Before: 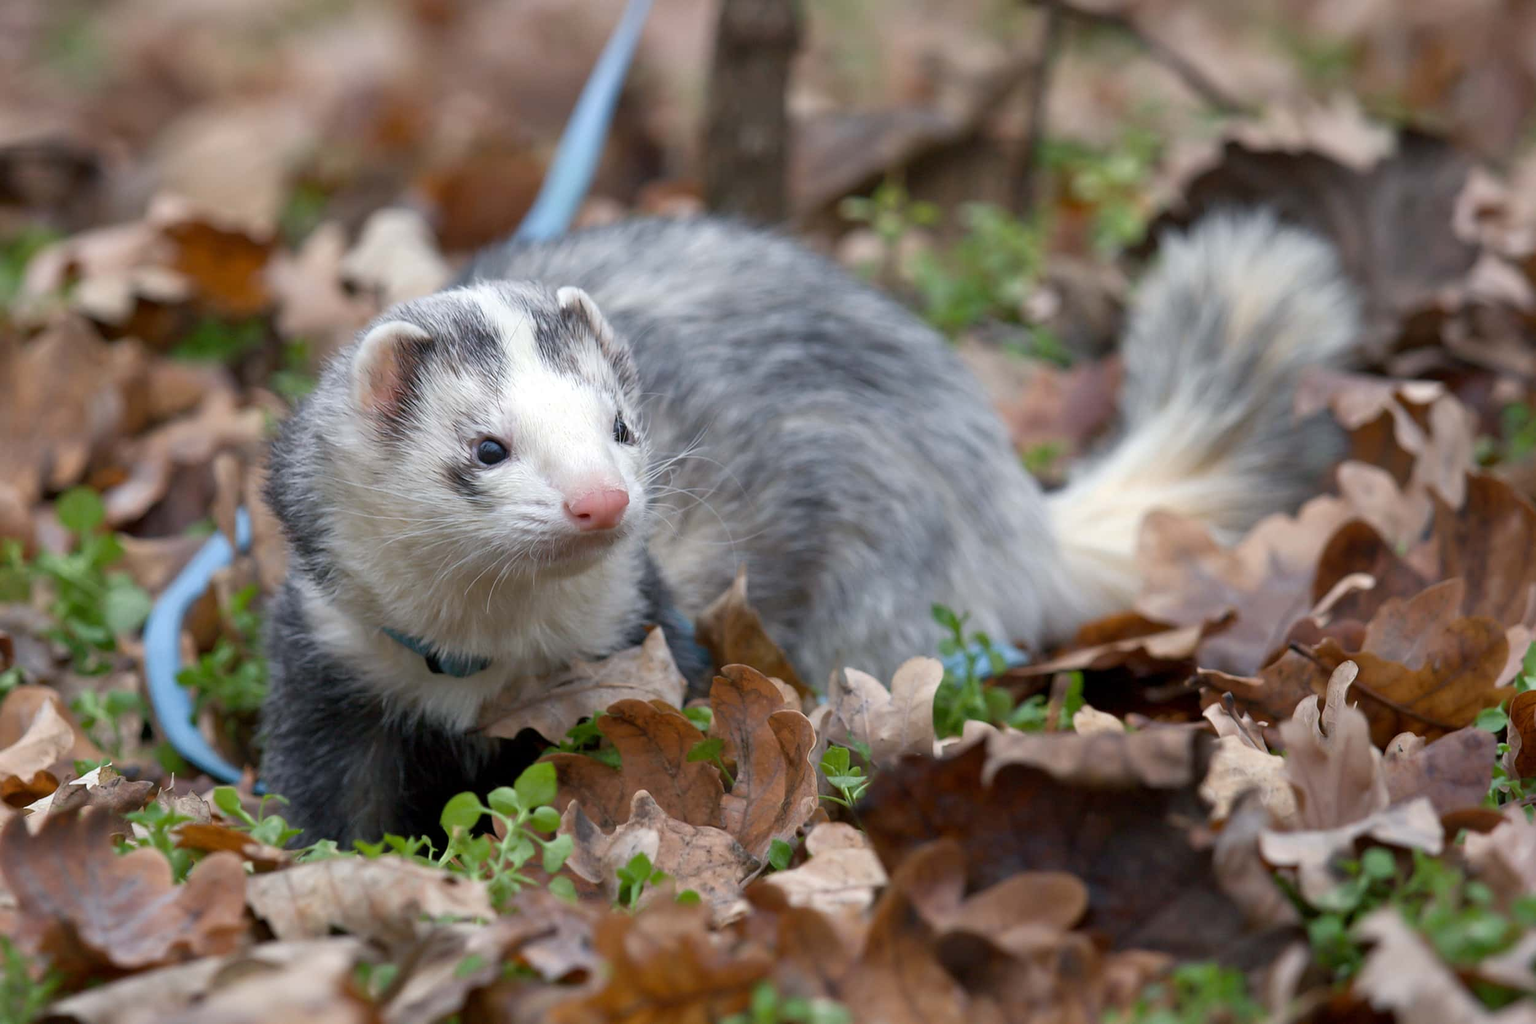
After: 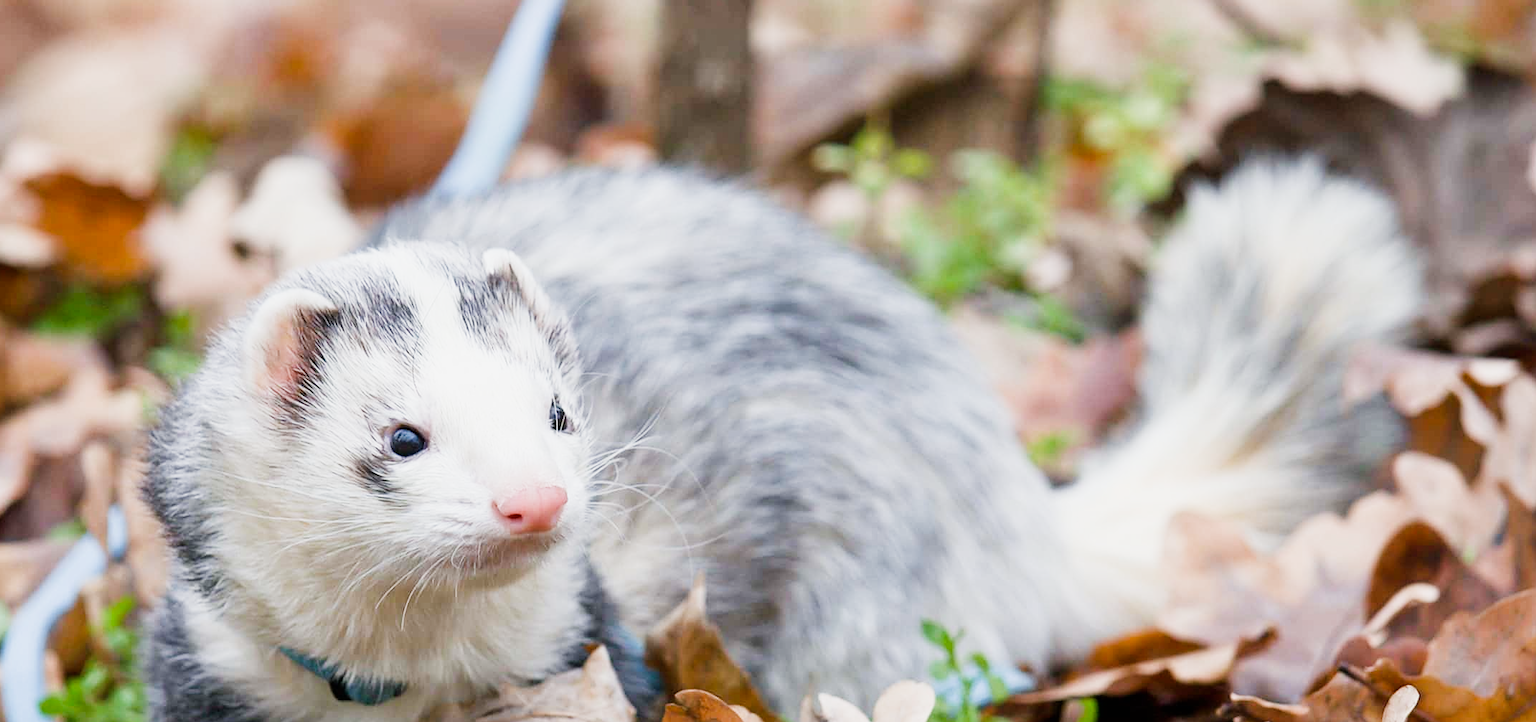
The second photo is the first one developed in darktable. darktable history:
sigmoid: on, module defaults
crop and rotate: left 9.345%, top 7.22%, right 4.982%, bottom 32.331%
exposure: black level correction 0, exposure 1.2 EV, compensate exposure bias true, compensate highlight preservation false
sharpen: amount 0.2
